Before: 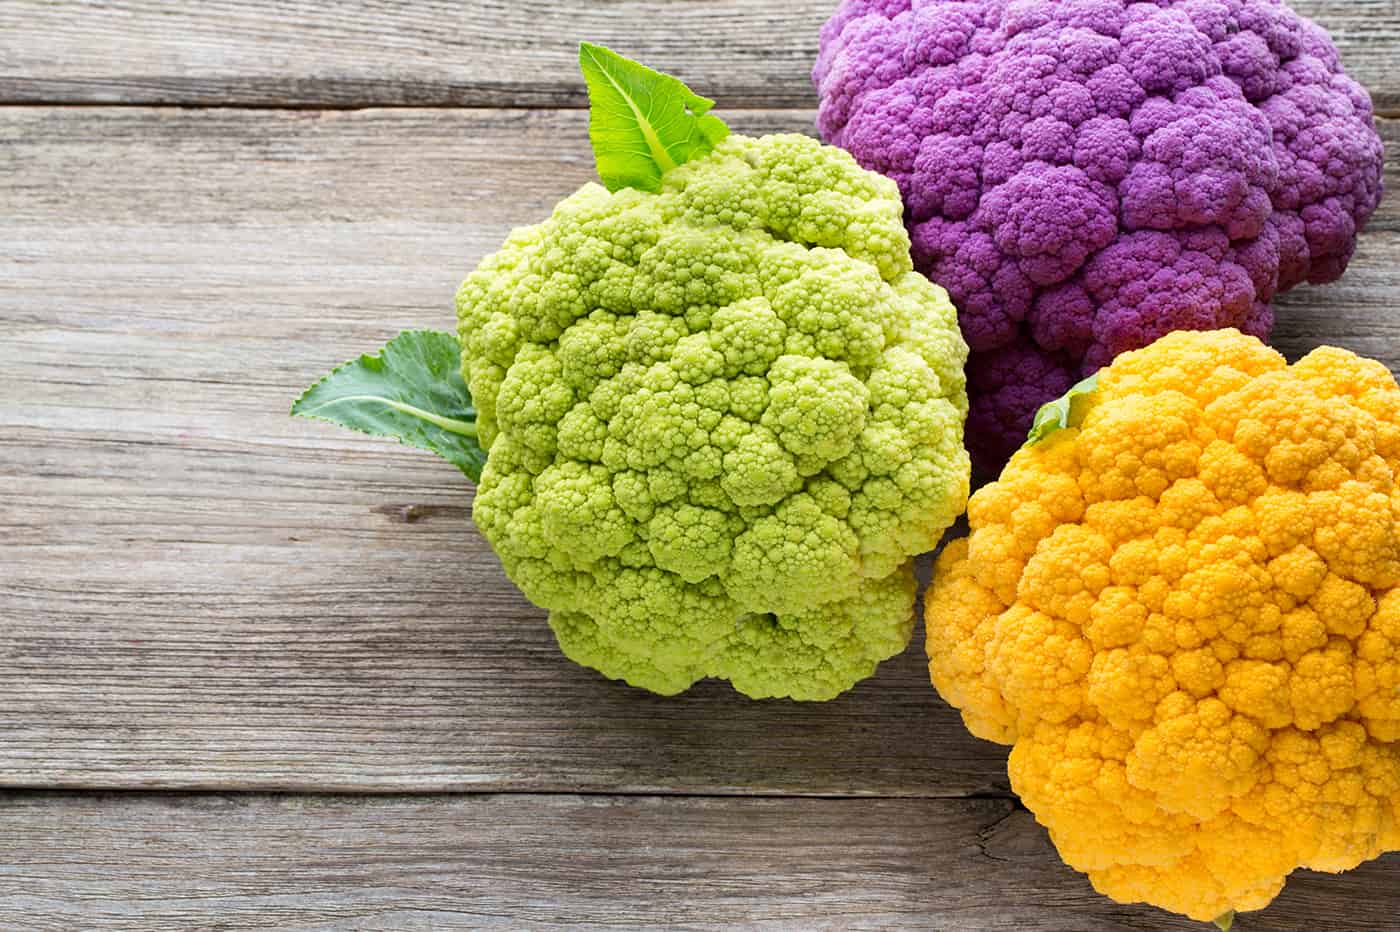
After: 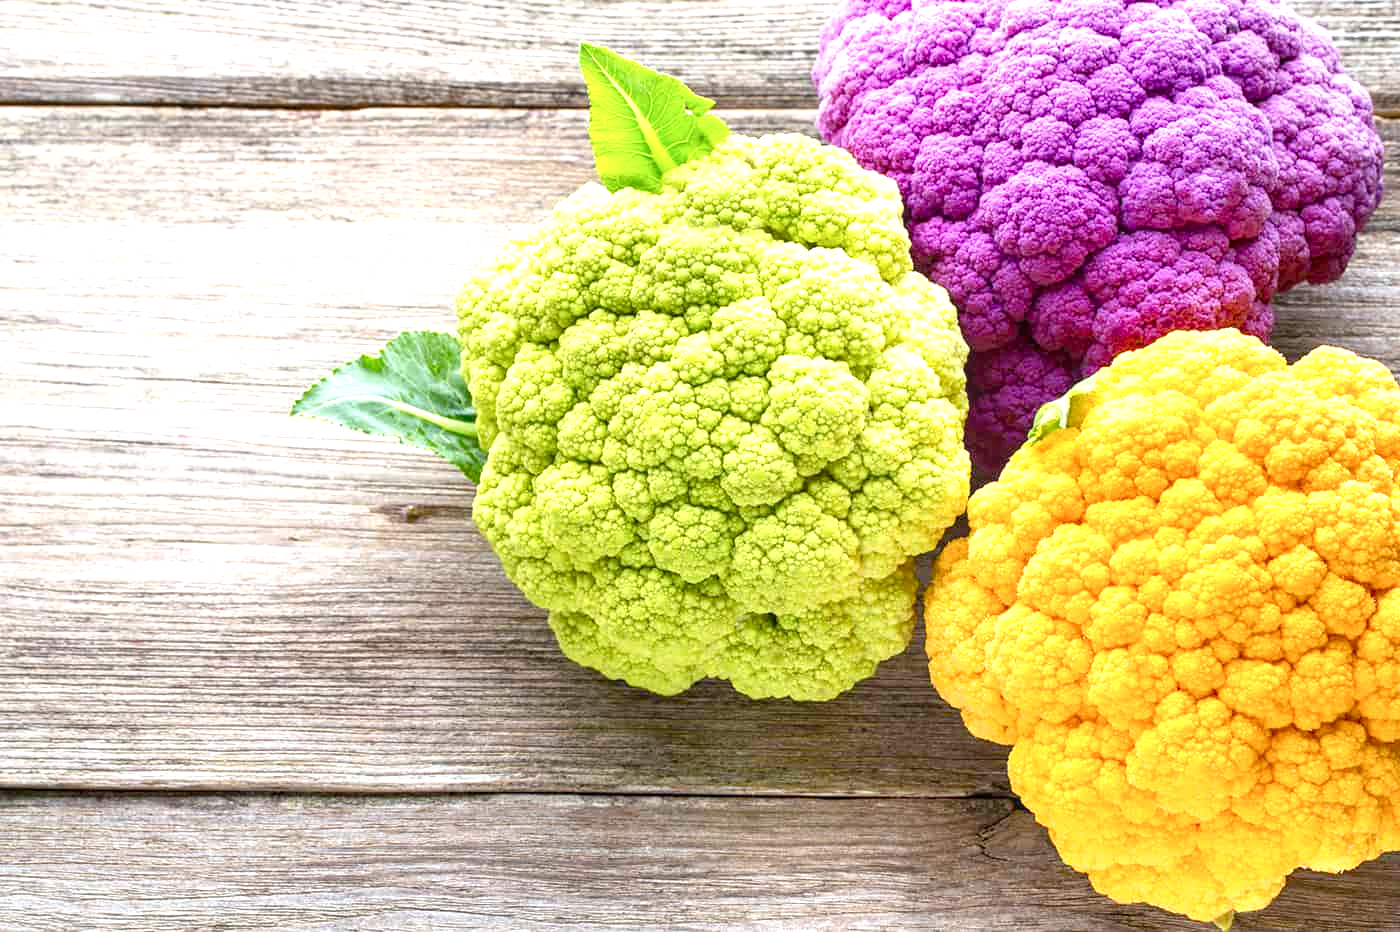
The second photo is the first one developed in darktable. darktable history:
exposure: black level correction 0, exposure 1.125 EV, compensate exposure bias true, compensate highlight preservation false
local contrast: on, module defaults
color balance: contrast fulcrum 17.78%
color balance rgb: shadows lift › chroma 1%, shadows lift › hue 113°, highlights gain › chroma 0.2%, highlights gain › hue 333°, perceptual saturation grading › global saturation 20%, perceptual saturation grading › highlights -25%, perceptual saturation grading › shadows 25%, contrast -10%
